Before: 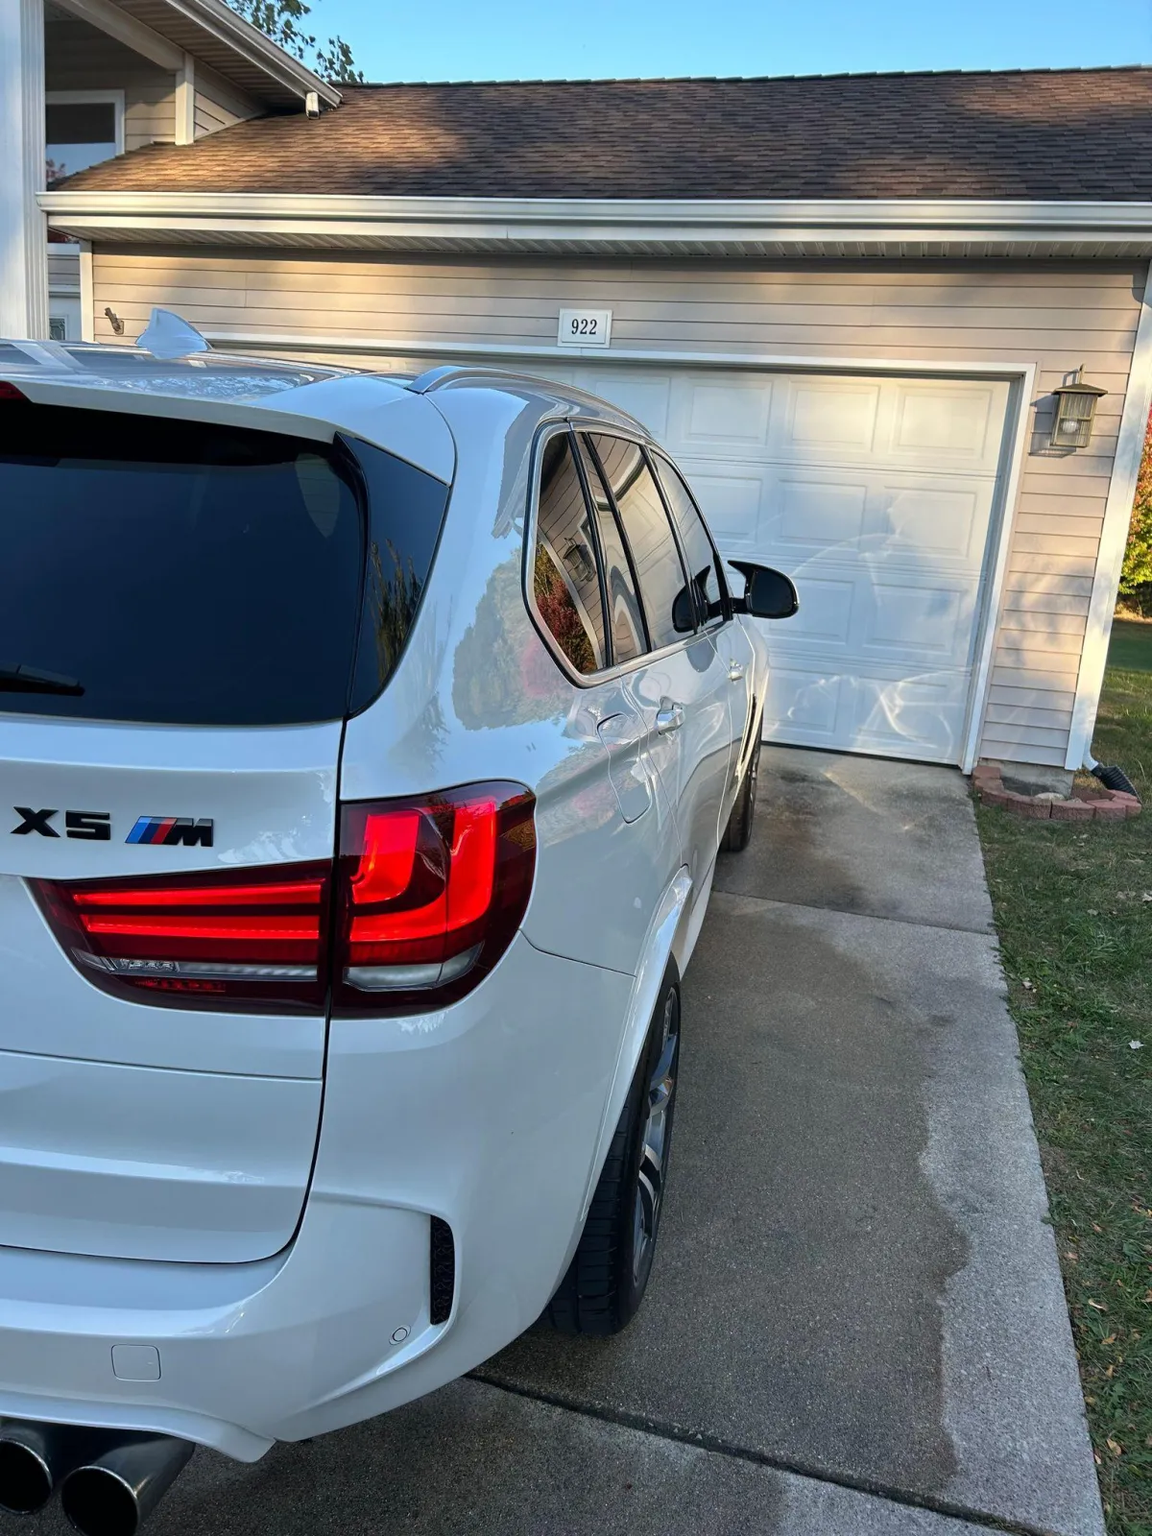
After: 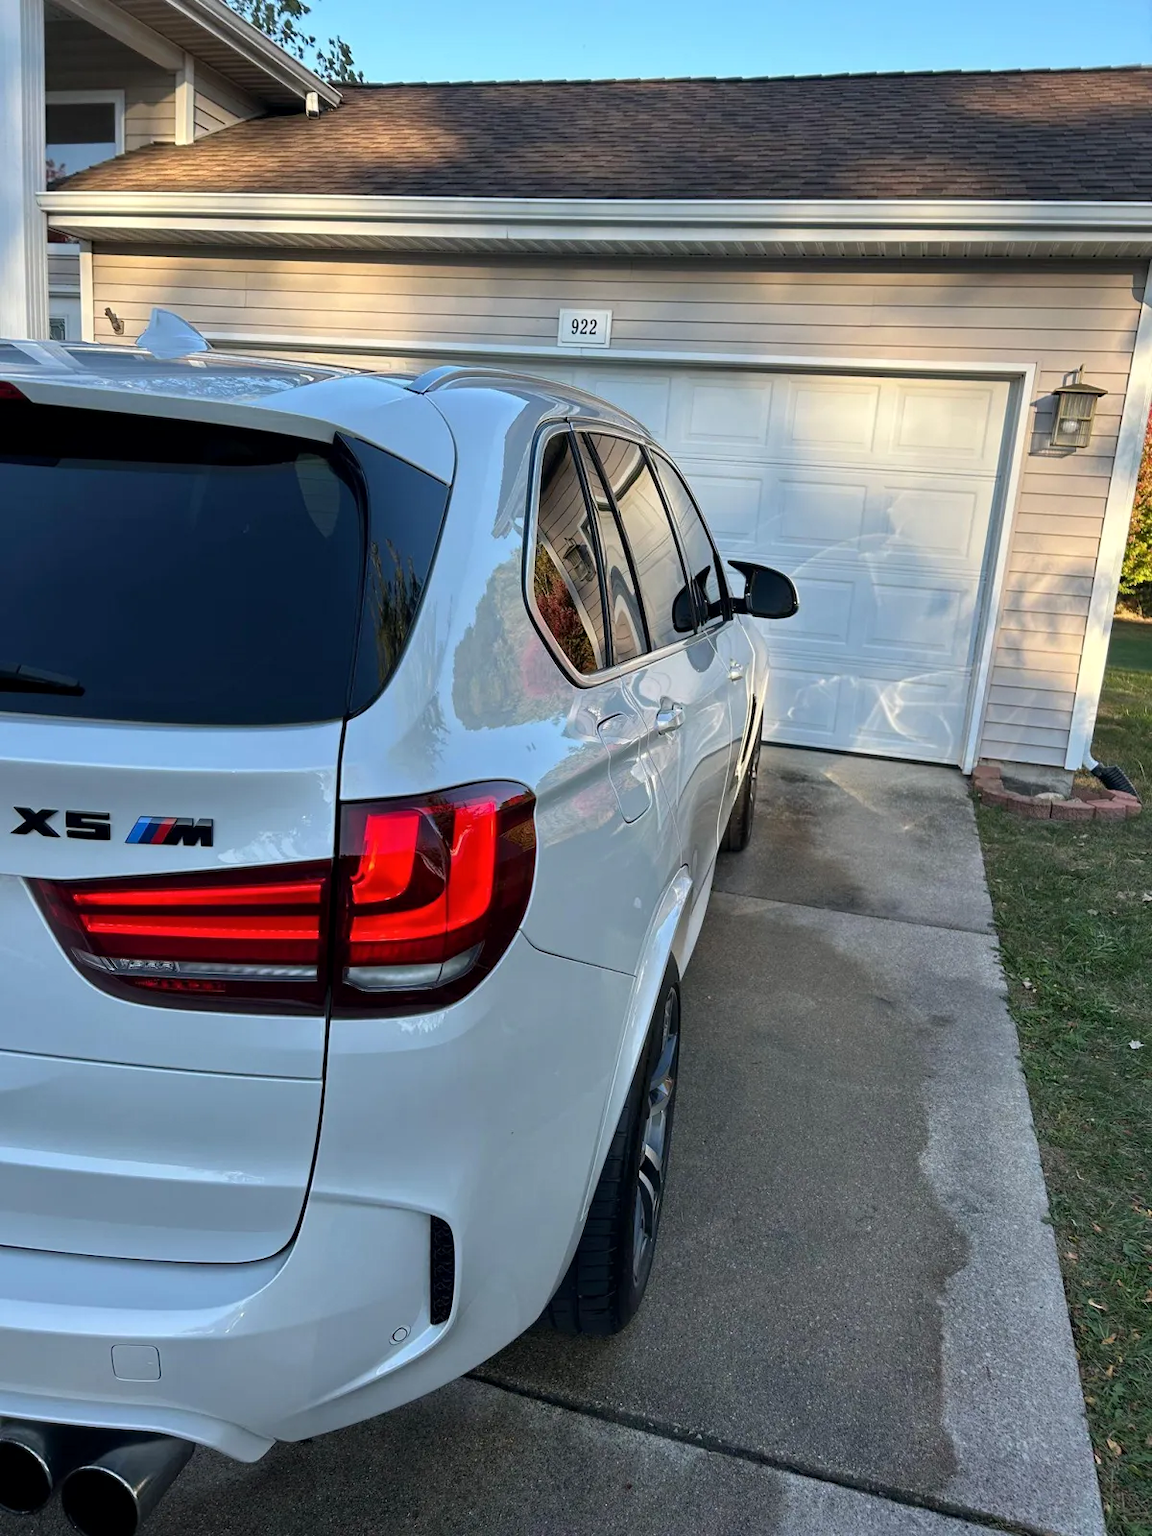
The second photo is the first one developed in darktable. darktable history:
contrast equalizer: y [[0.545, 0.572, 0.59, 0.59, 0.571, 0.545], [0.5 ×6], [0.5 ×6], [0 ×6], [0 ×6]], mix 0.158
